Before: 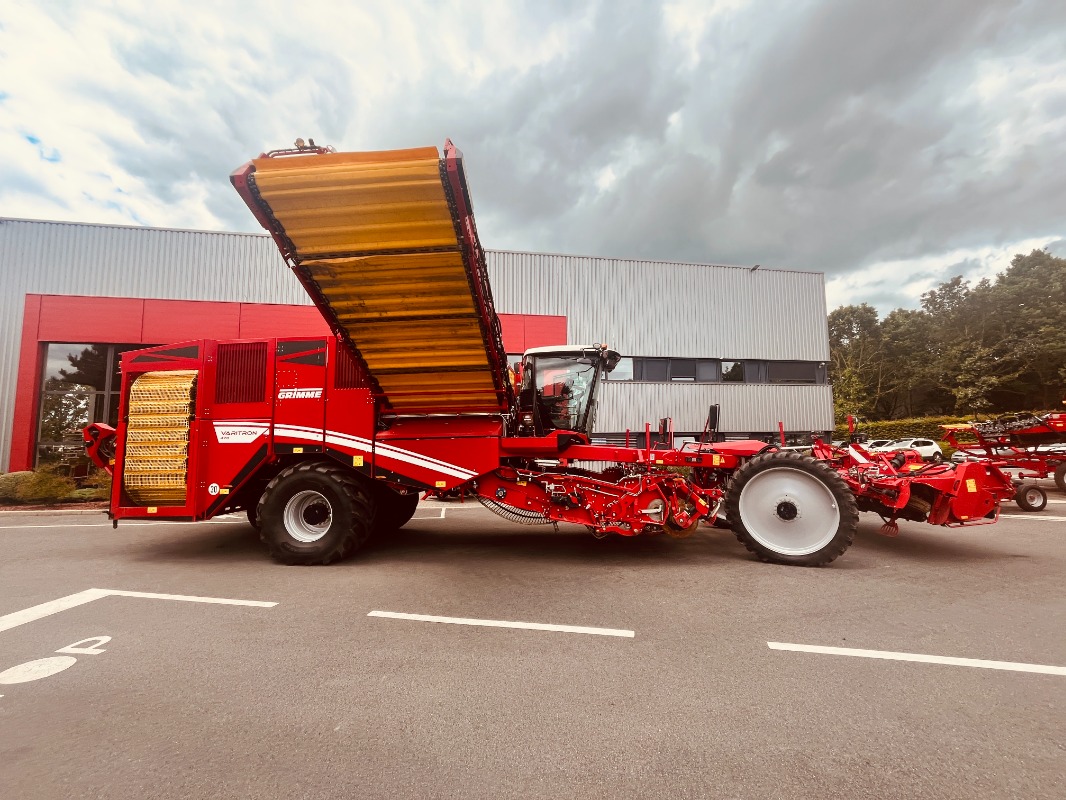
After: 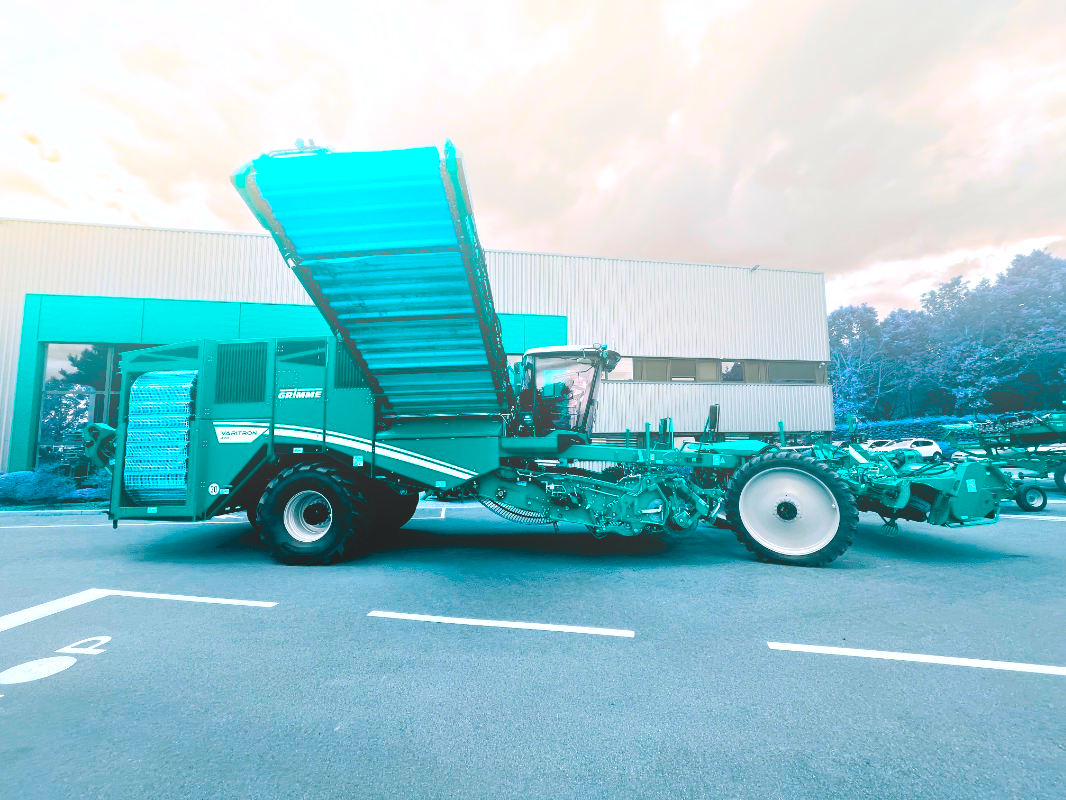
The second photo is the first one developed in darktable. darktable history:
bloom: size 38%, threshold 95%, strength 30%
exposure: black level correction 0.005, exposure 0.286 EV, compensate highlight preservation false
color balance rgb: hue shift 180°, global vibrance 50%, contrast 0.32%
